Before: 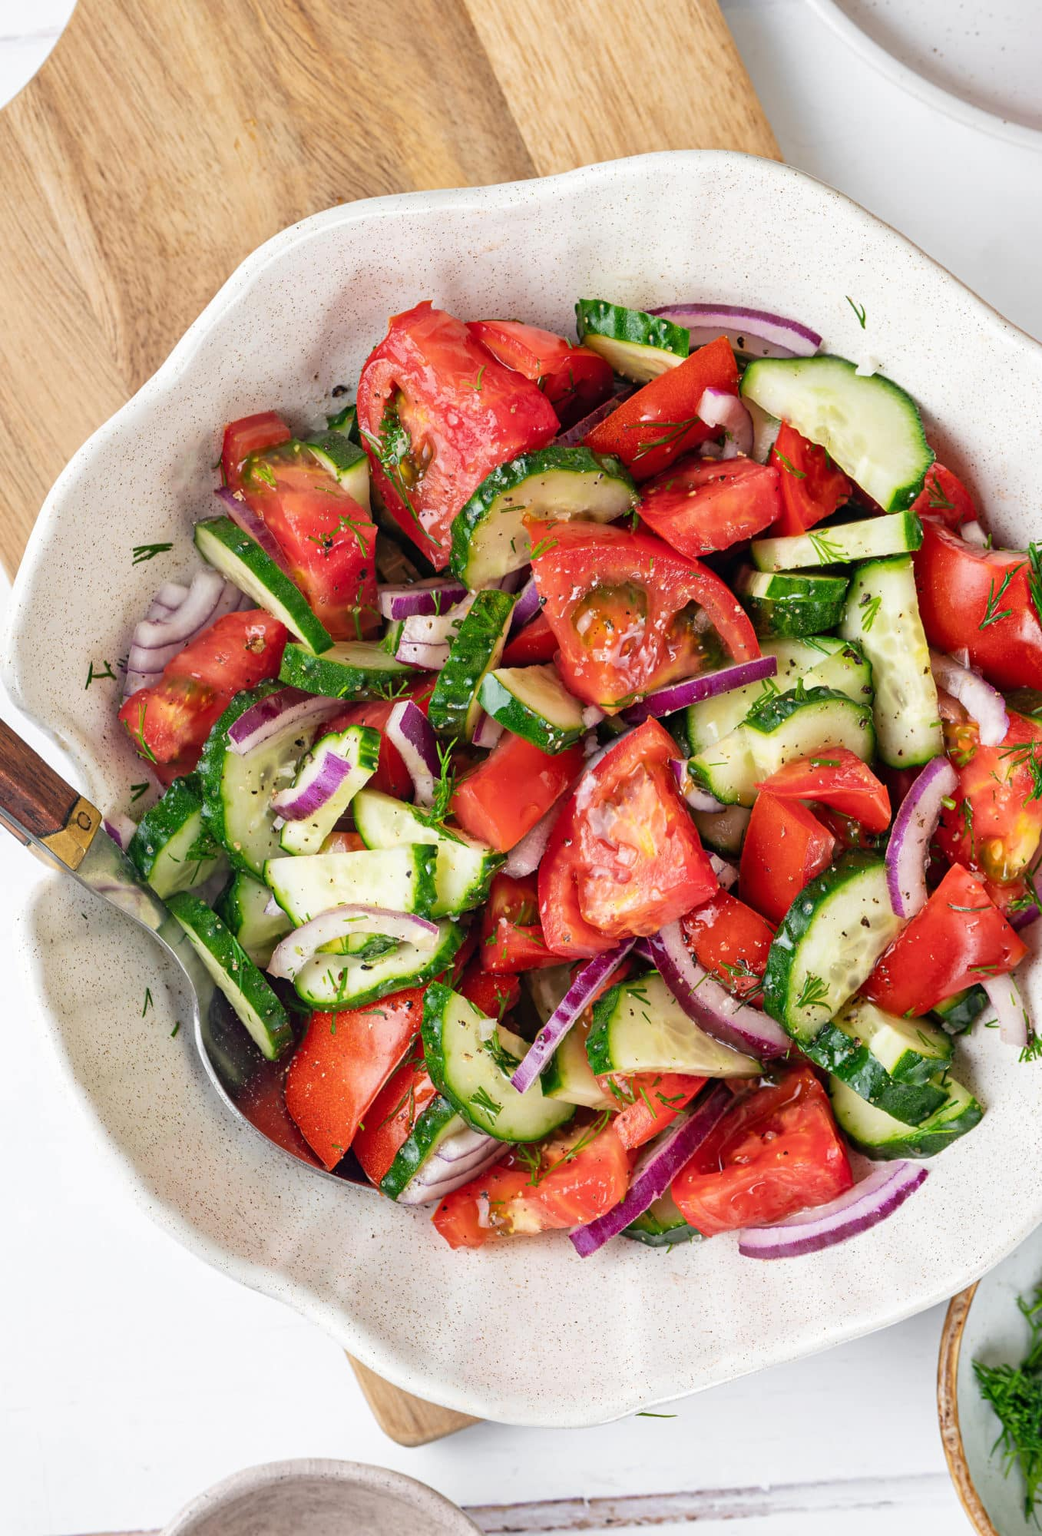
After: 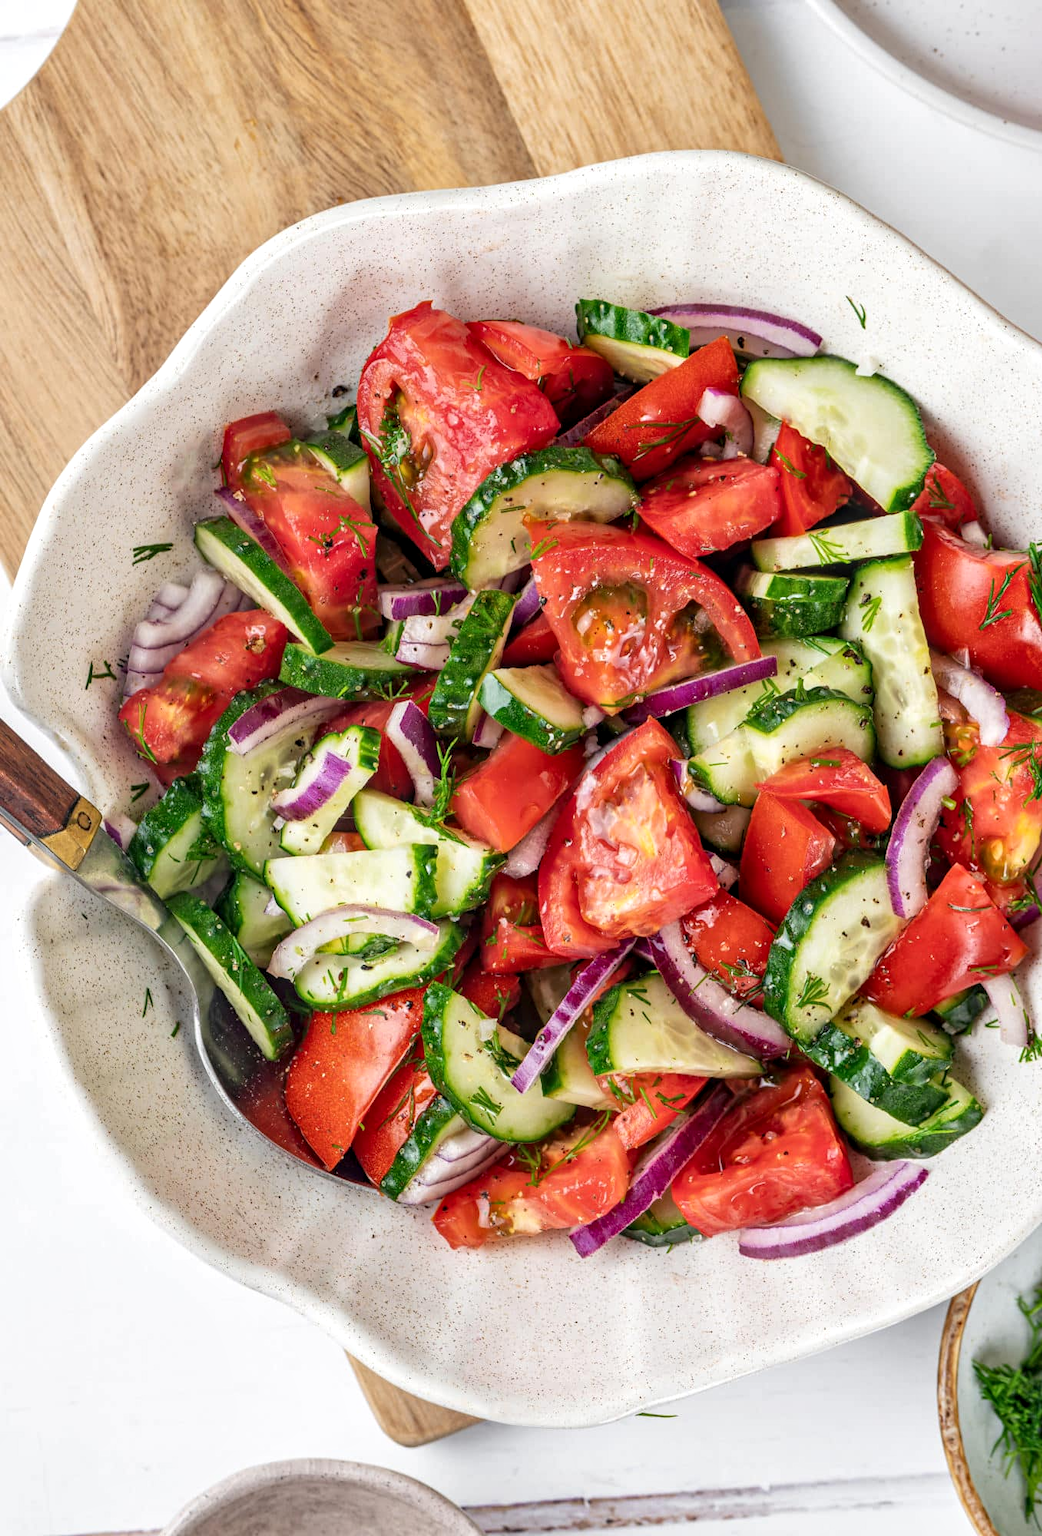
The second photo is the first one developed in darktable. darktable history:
contrast equalizer: y [[0.5, 0.486, 0.447, 0.446, 0.489, 0.5], [0.5 ×6], [0.5 ×6], [0 ×6], [0 ×6]], mix -0.188
local contrast: on, module defaults
